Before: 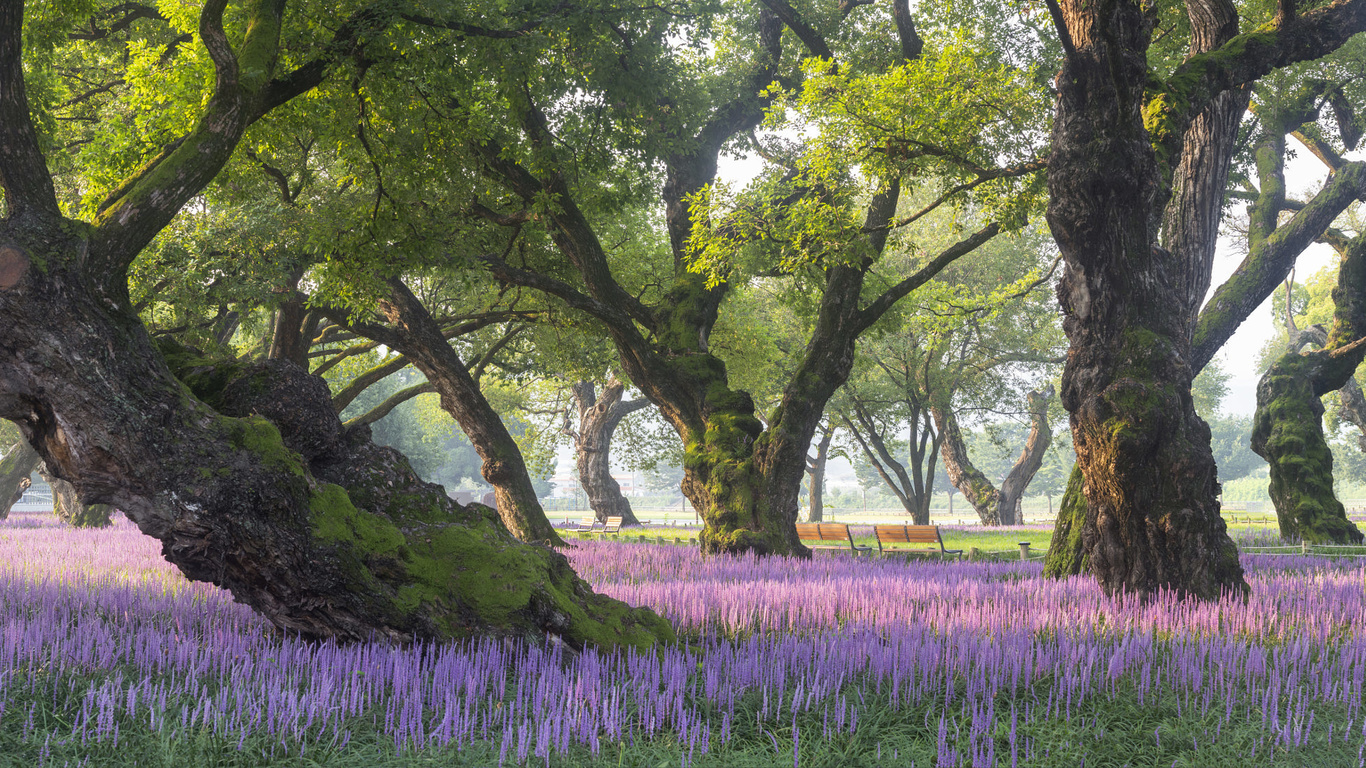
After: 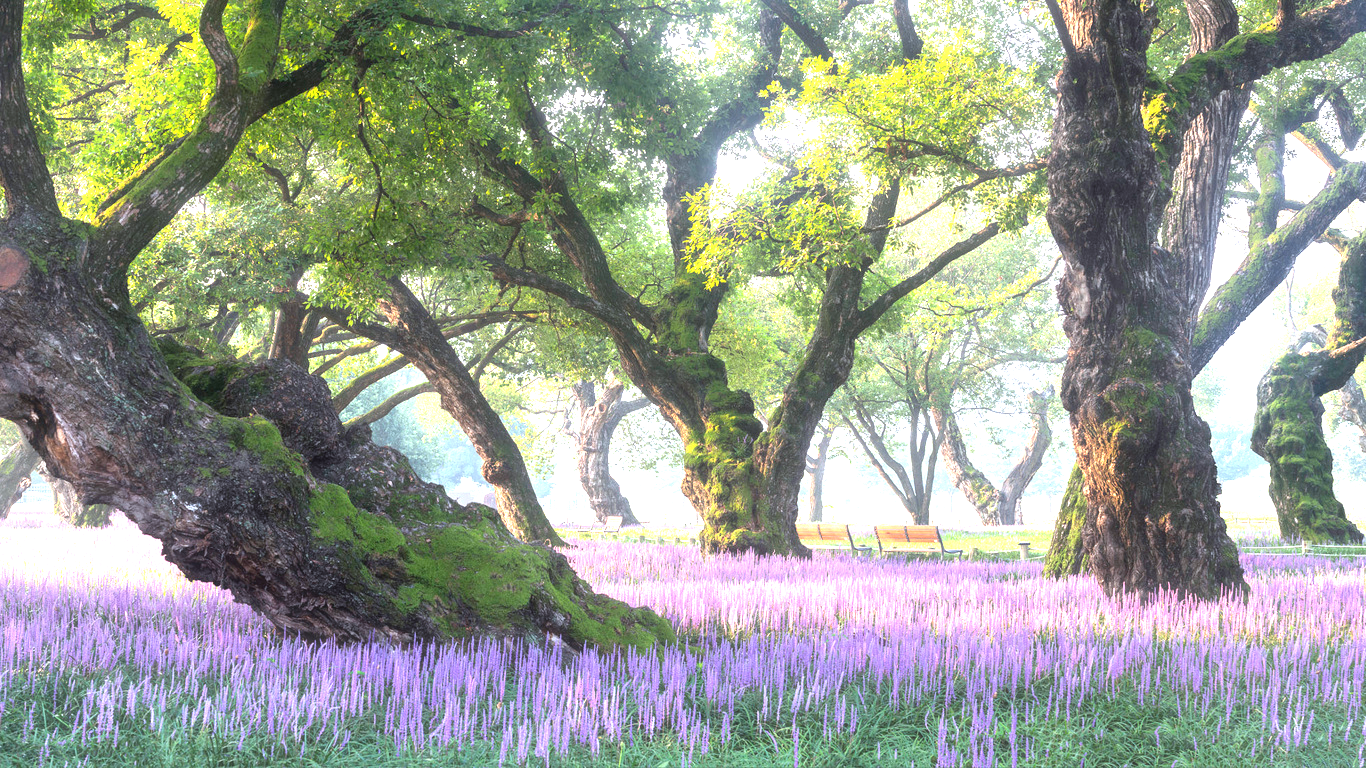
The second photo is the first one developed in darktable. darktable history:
exposure: black level correction 0.002, exposure 1.315 EV, compensate exposure bias true, compensate highlight preservation false
haze removal: strength -0.098, compatibility mode true, adaptive false
color correction: highlights a* -0.755, highlights b* -9.09
